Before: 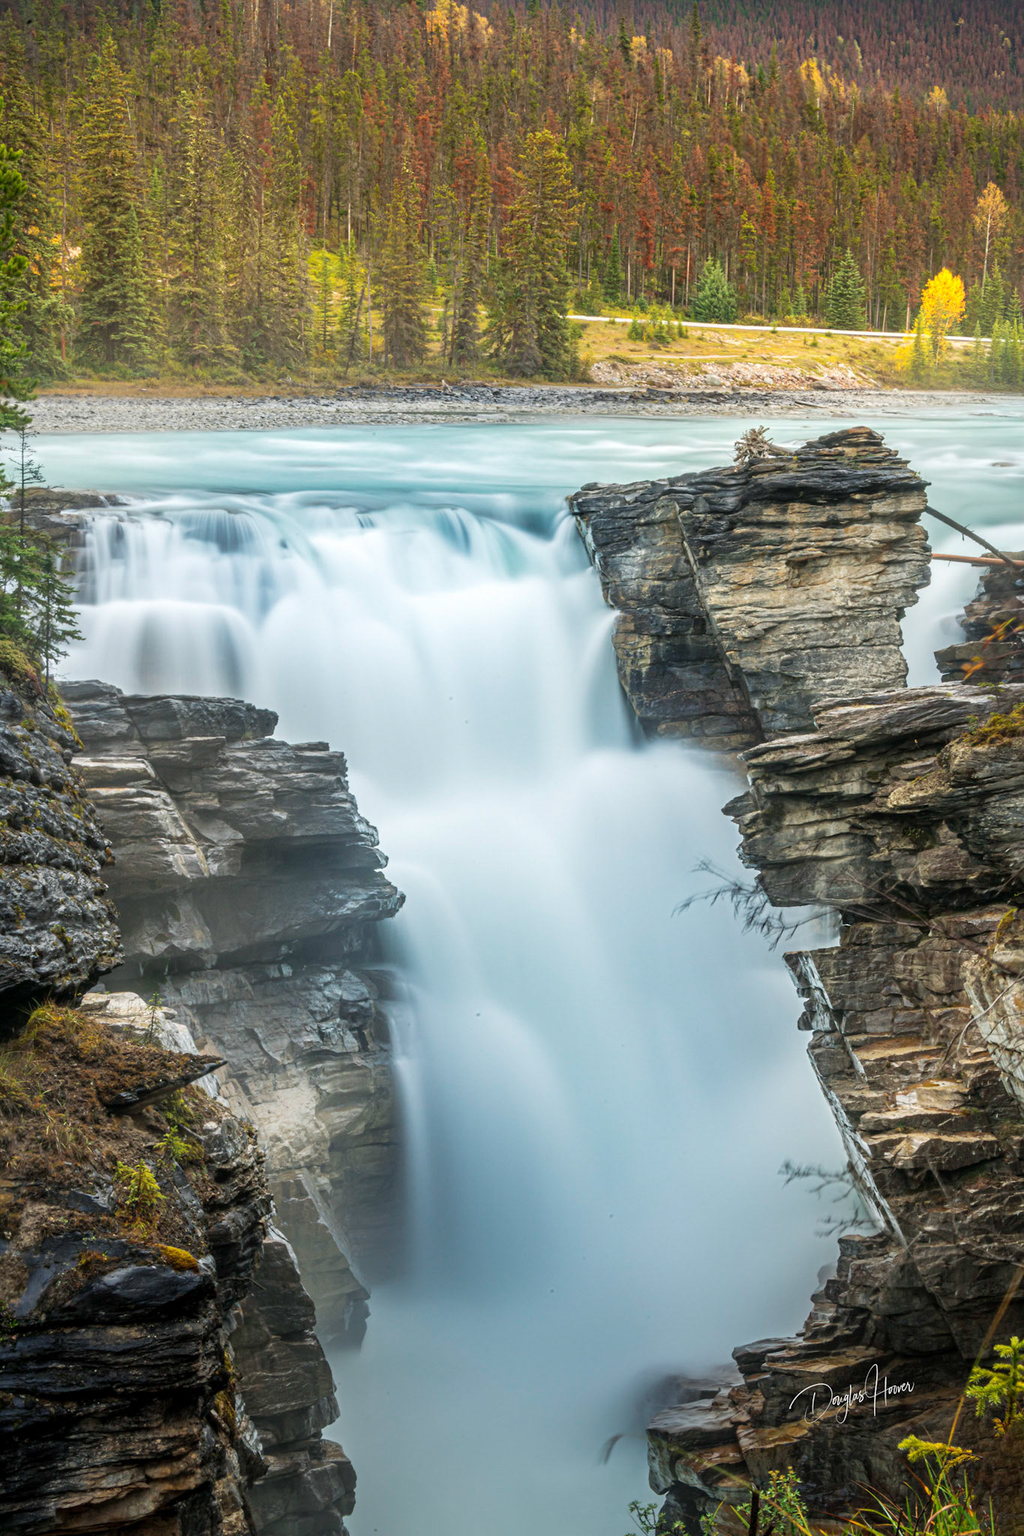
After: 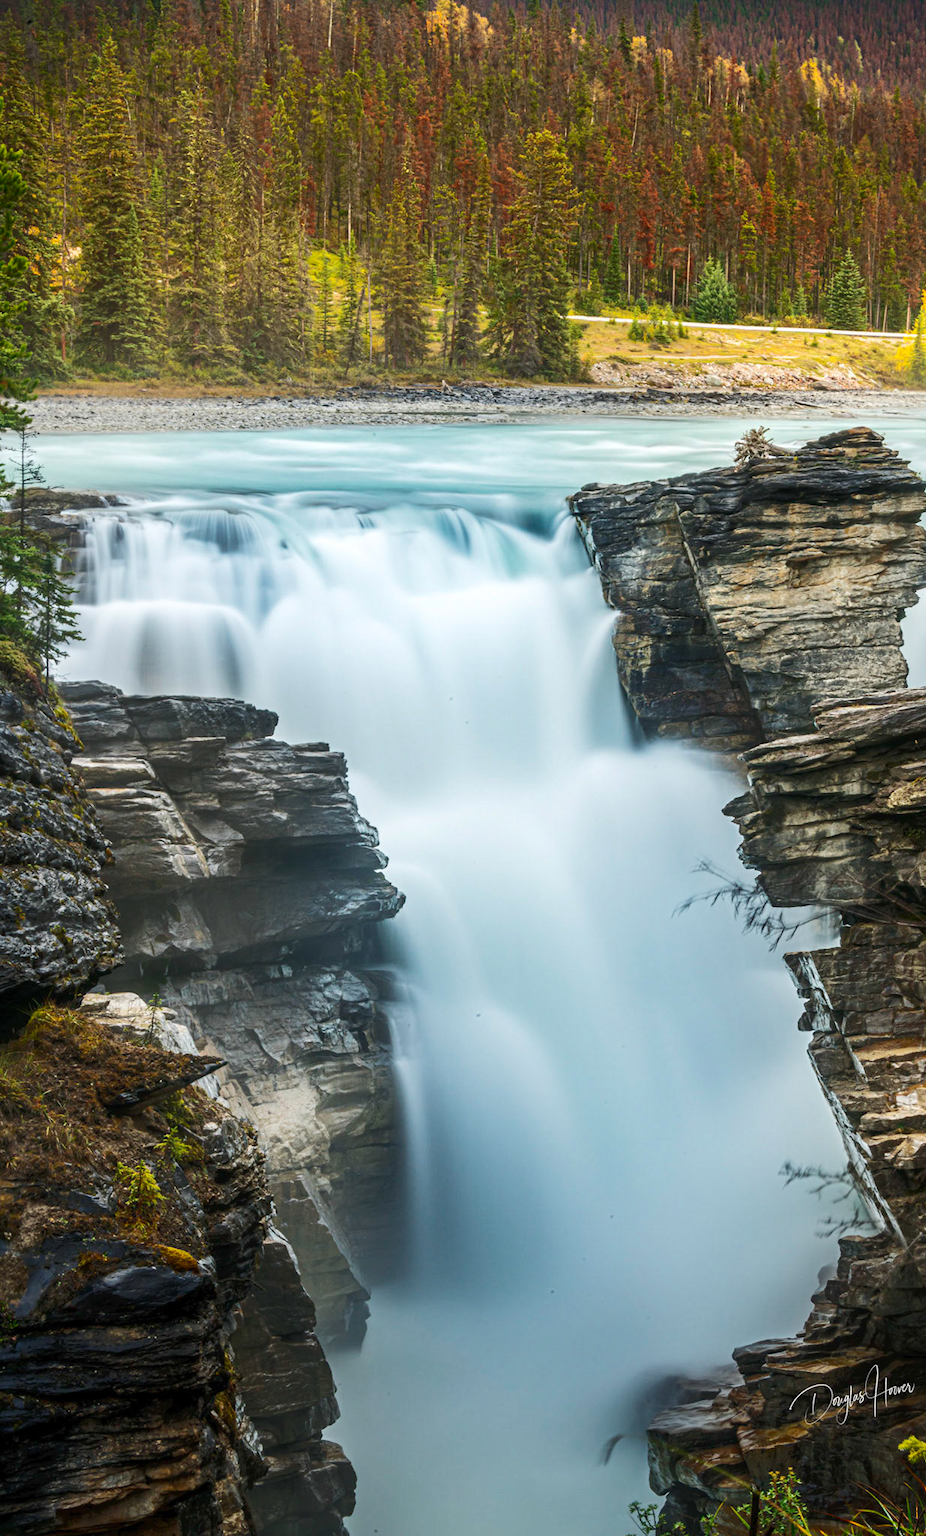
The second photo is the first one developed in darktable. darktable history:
tone curve: curves: ch0 [(0, 0) (0.003, 0.023) (0.011, 0.033) (0.025, 0.057) (0.044, 0.099) (0.069, 0.132) (0.1, 0.155) (0.136, 0.179) (0.177, 0.213) (0.224, 0.255) (0.277, 0.299) (0.335, 0.347) (0.399, 0.407) (0.468, 0.473) (0.543, 0.546) (0.623, 0.619) (0.709, 0.698) (0.801, 0.775) (0.898, 0.871) (1, 1)], color space Lab, independent channels, preserve colors none
contrast brightness saturation: contrast 0.201, brightness -0.103, saturation 0.095
crop: right 9.483%, bottom 0.029%
